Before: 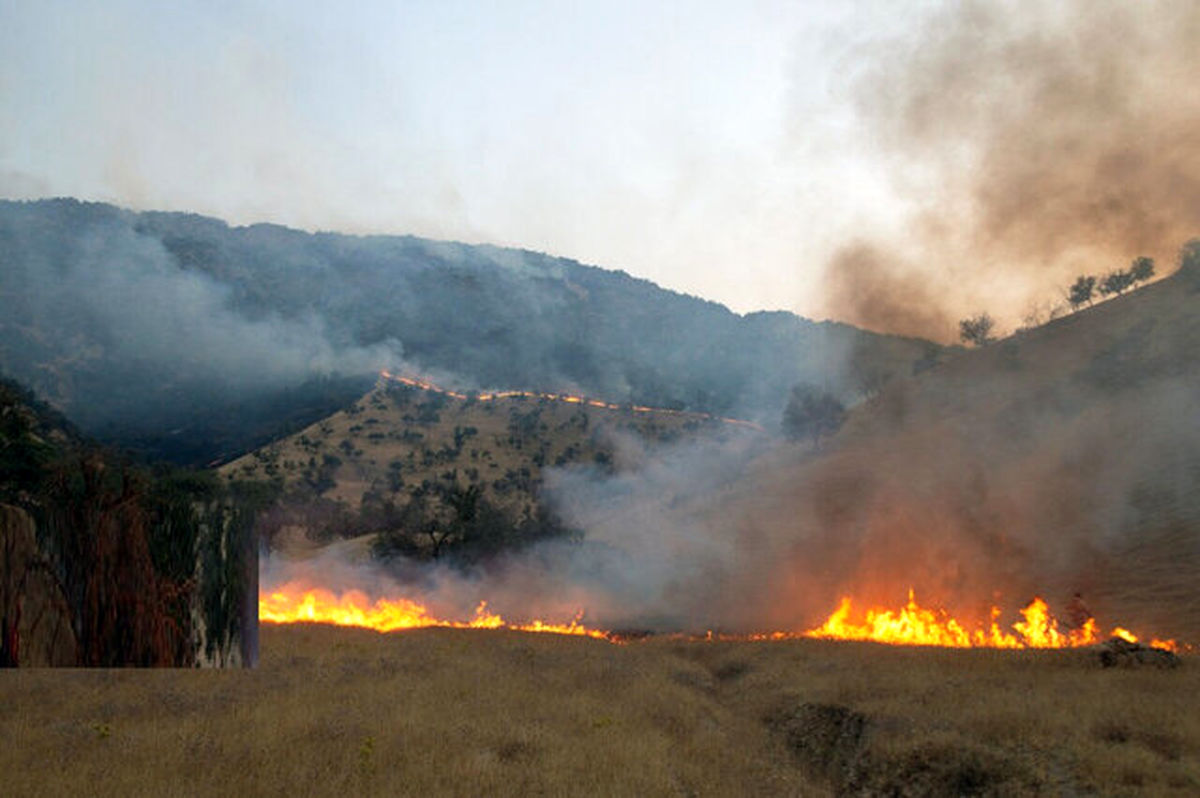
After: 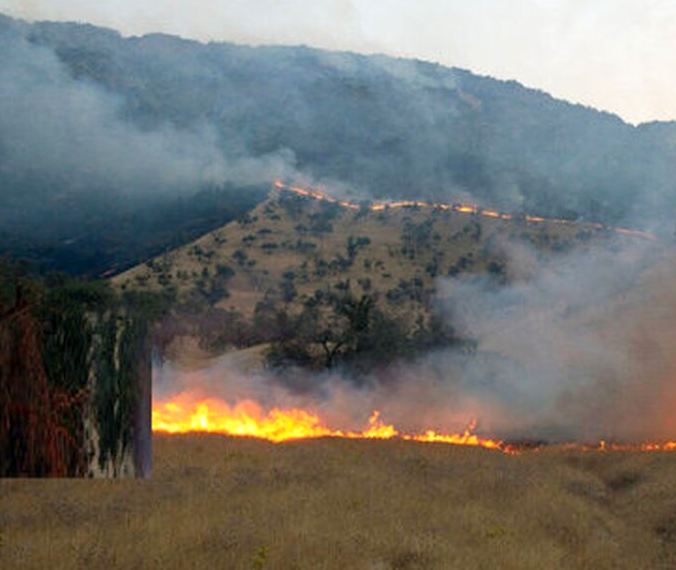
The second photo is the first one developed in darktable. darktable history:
crop: left 8.966%, top 23.852%, right 34.699%, bottom 4.703%
levels: levels [0, 0.478, 1]
